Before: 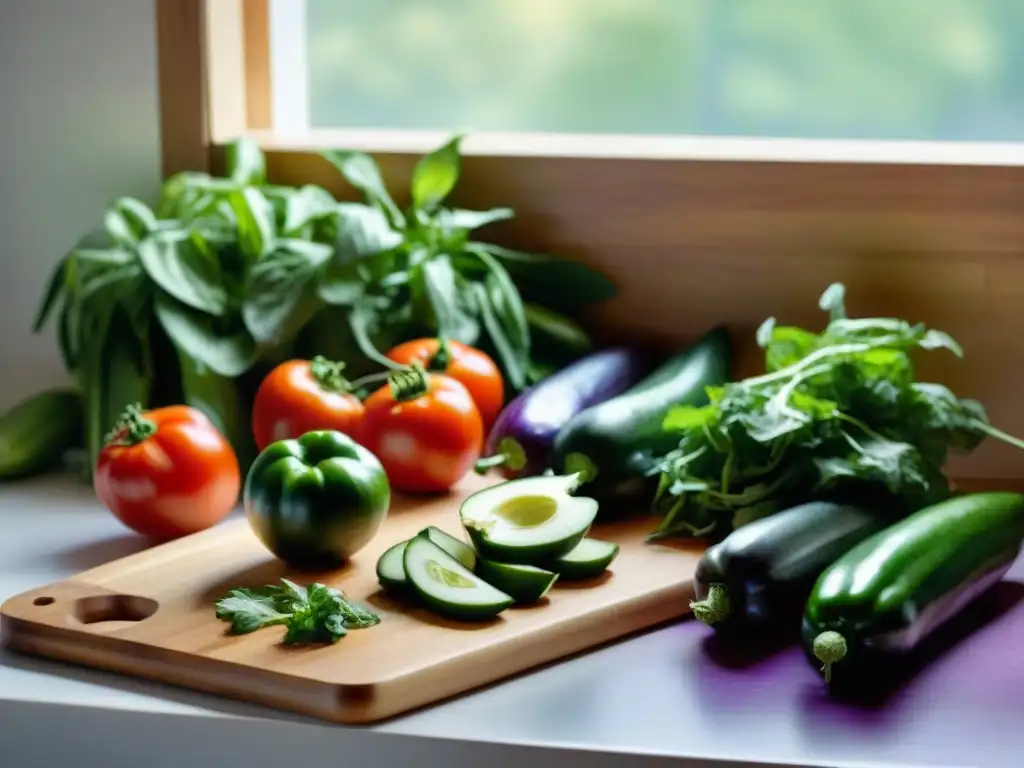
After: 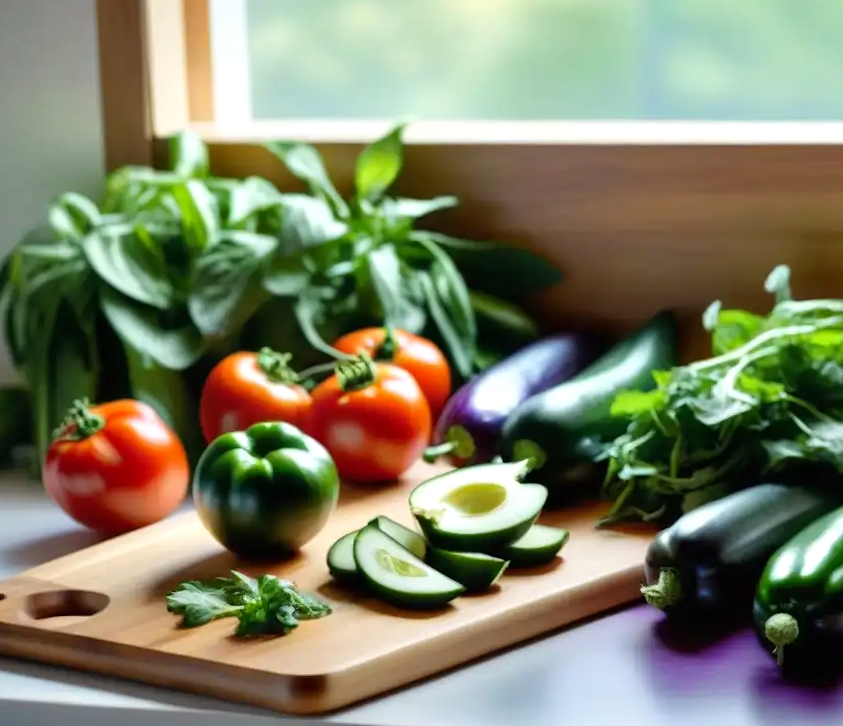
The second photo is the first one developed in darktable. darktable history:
levels: levels [0, 0.476, 0.951]
crop and rotate: angle 1.05°, left 4.157%, top 0.454%, right 11.504%, bottom 2.665%
